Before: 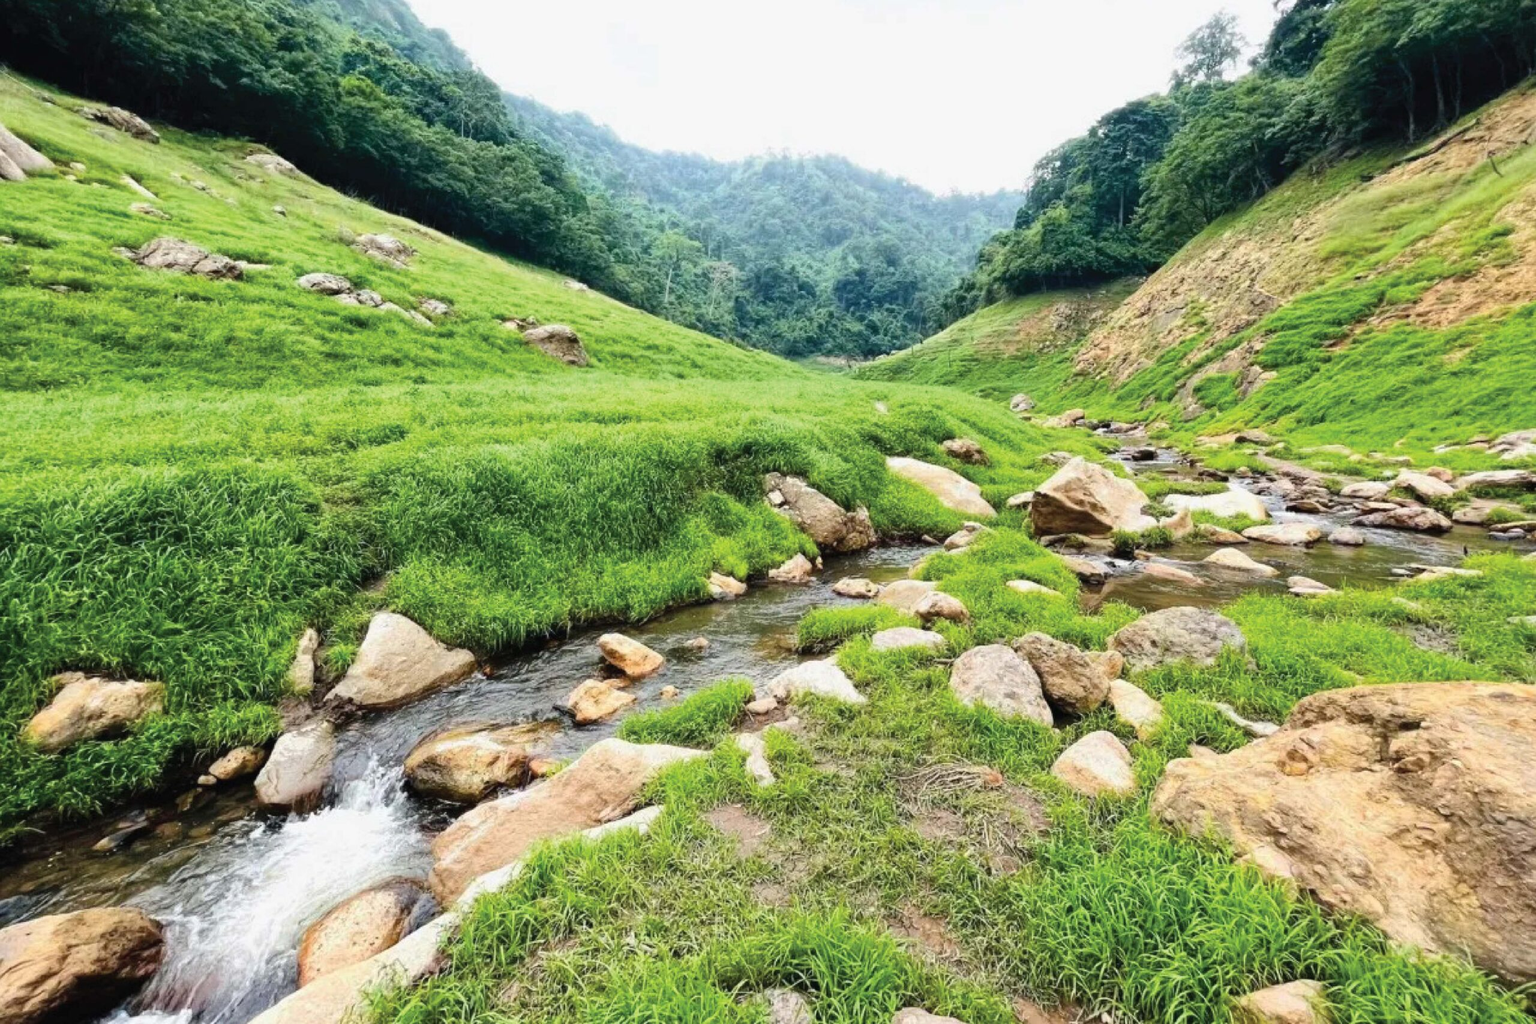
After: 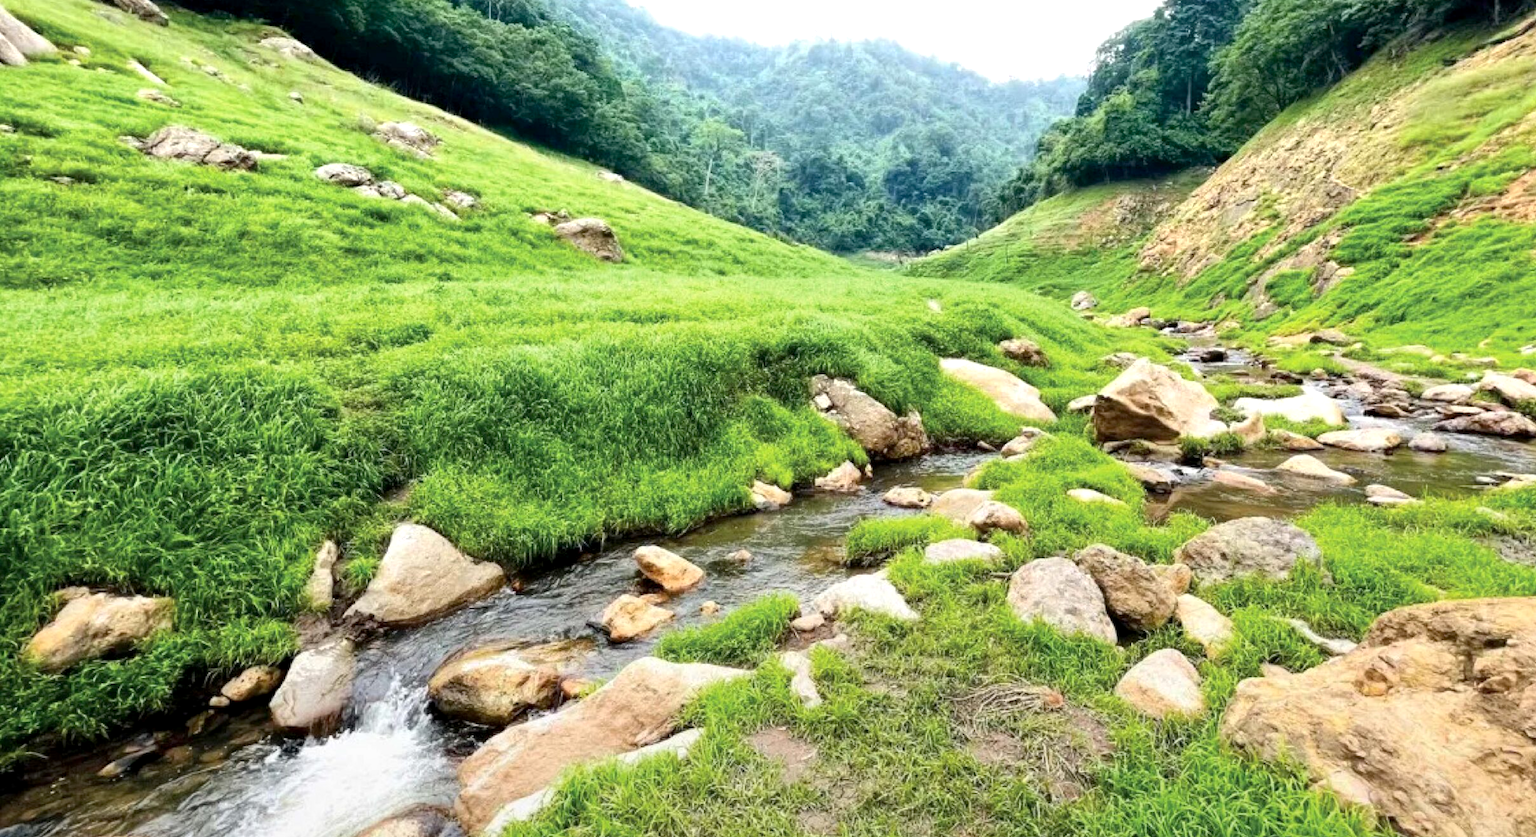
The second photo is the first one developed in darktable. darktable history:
exposure: black level correction 0.005, exposure 0.417 EV, compensate highlight preservation false
graduated density: rotation -180°, offset 24.95
crop and rotate: angle 0.03°, top 11.643%, right 5.651%, bottom 11.189%
